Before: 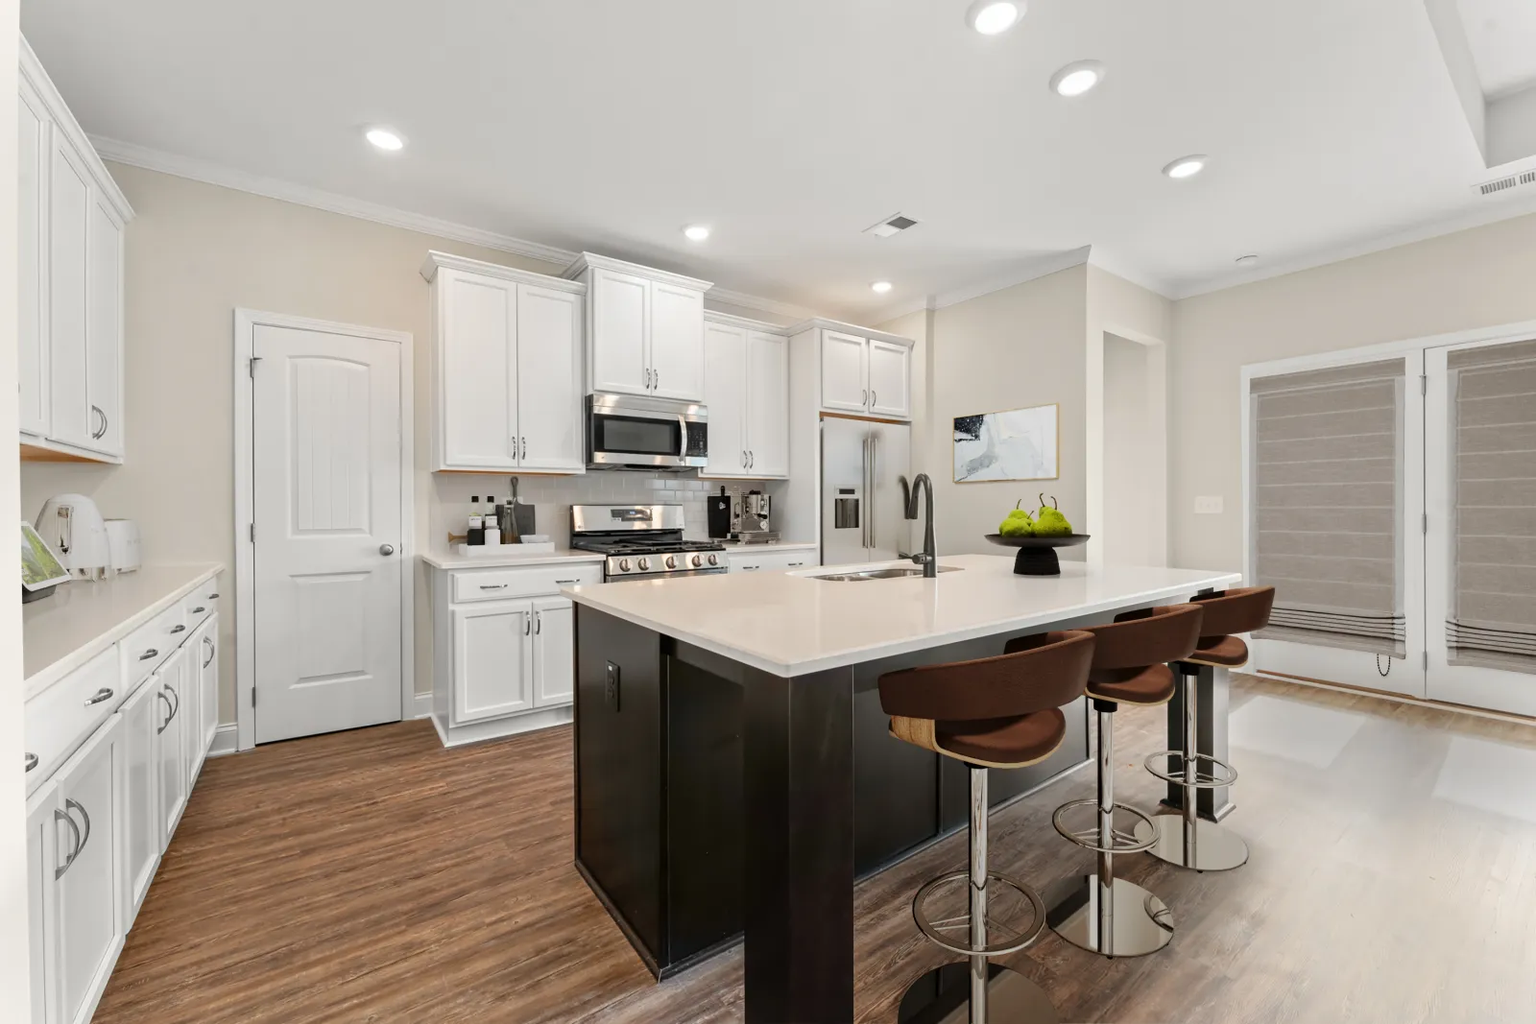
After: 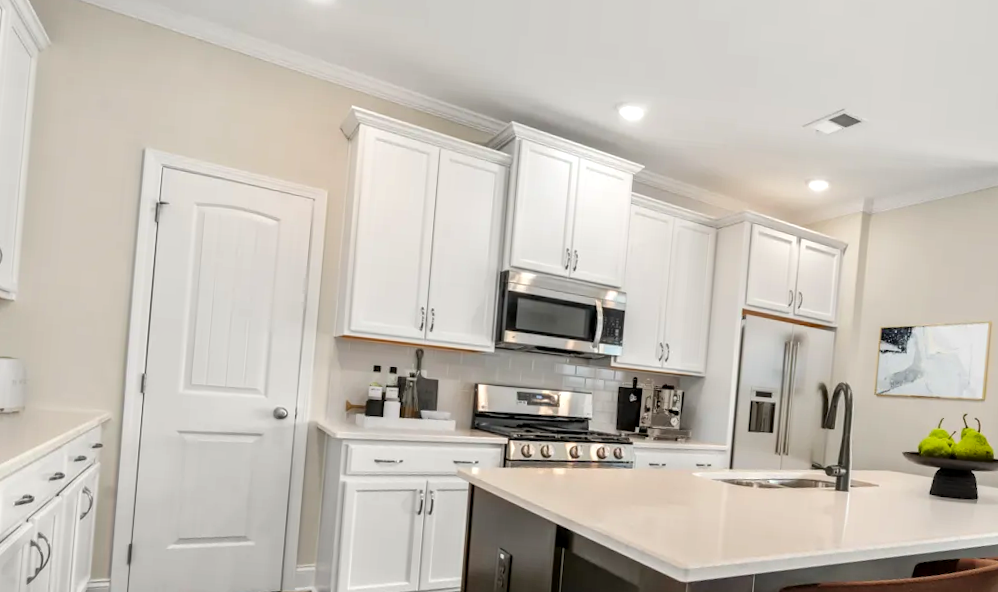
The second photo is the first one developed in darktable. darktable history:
contrast brightness saturation: brightness 0.09, saturation 0.19
crop and rotate: angle -4.99°, left 2.122%, top 6.945%, right 27.566%, bottom 30.519%
local contrast: detail 140%
